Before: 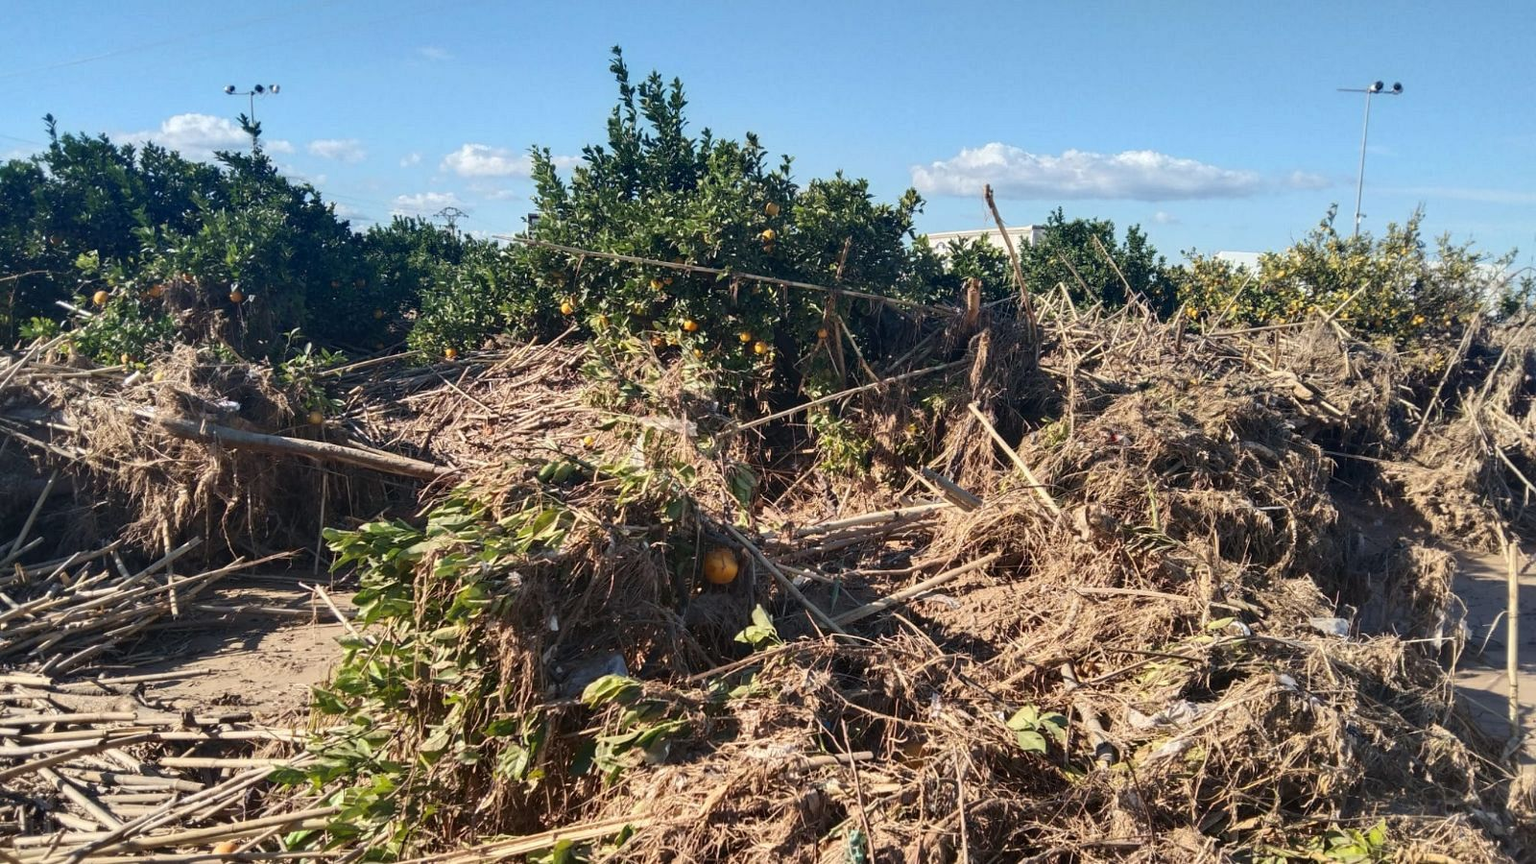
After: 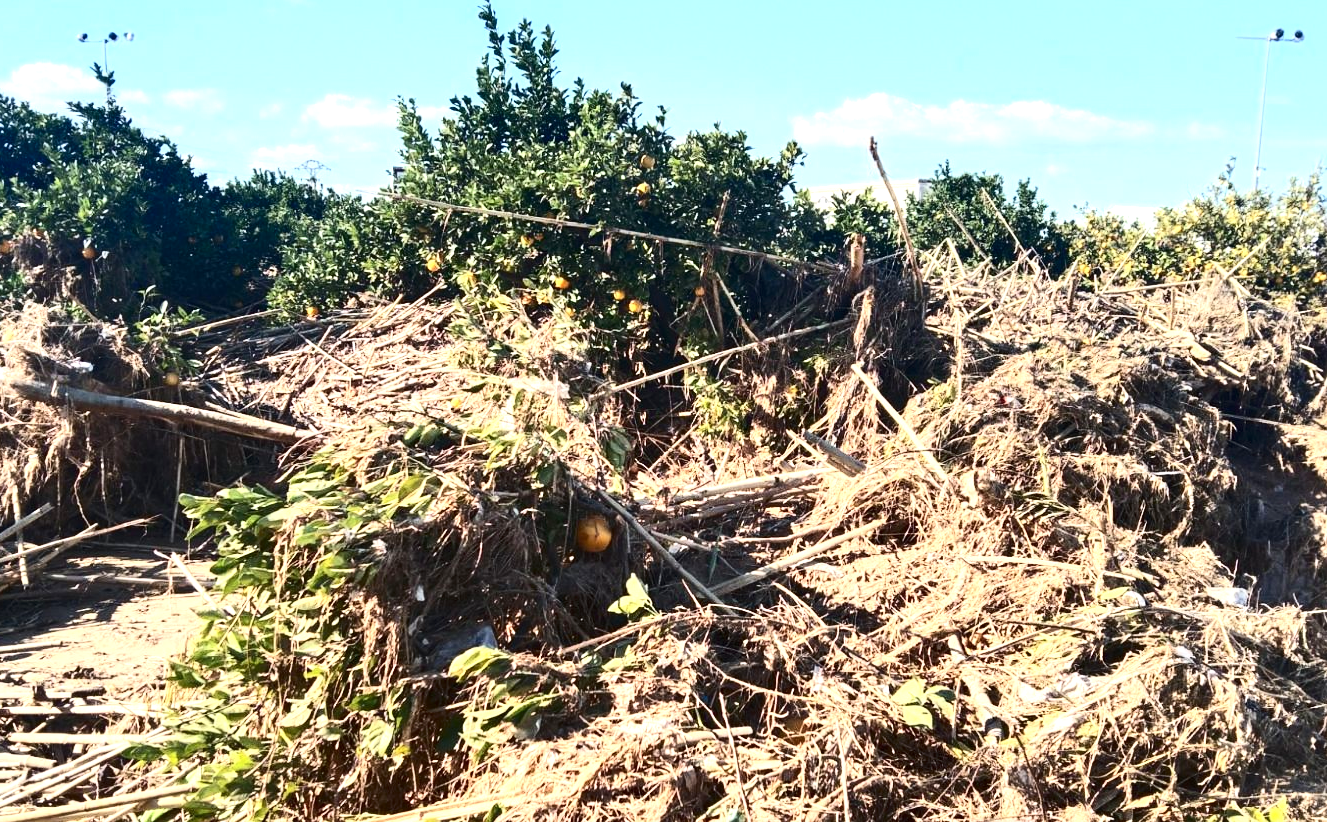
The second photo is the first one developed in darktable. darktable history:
exposure: black level correction 0, exposure 1.019 EV, compensate exposure bias true, compensate highlight preservation false
crop: left 9.824%, top 6.227%, right 7.234%, bottom 2.351%
contrast brightness saturation: contrast 0.284
